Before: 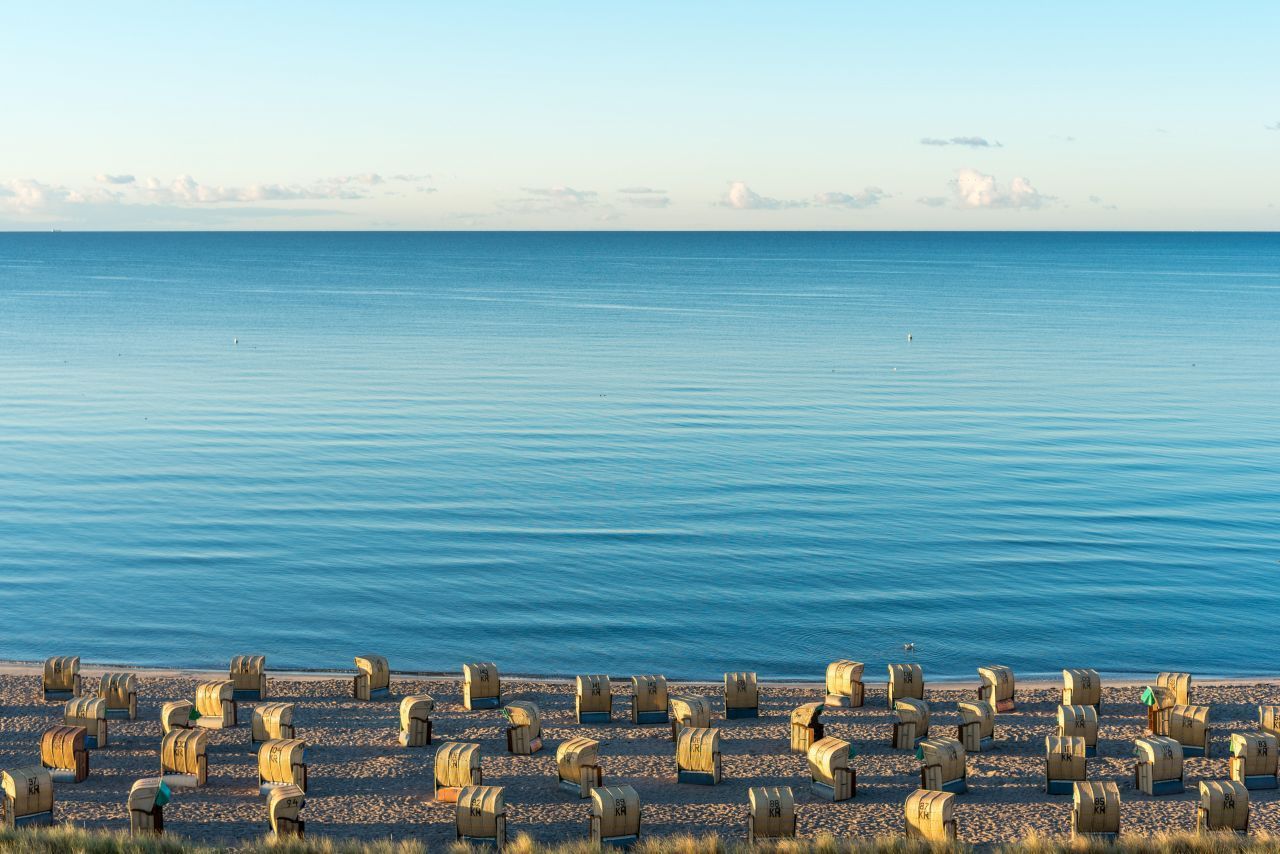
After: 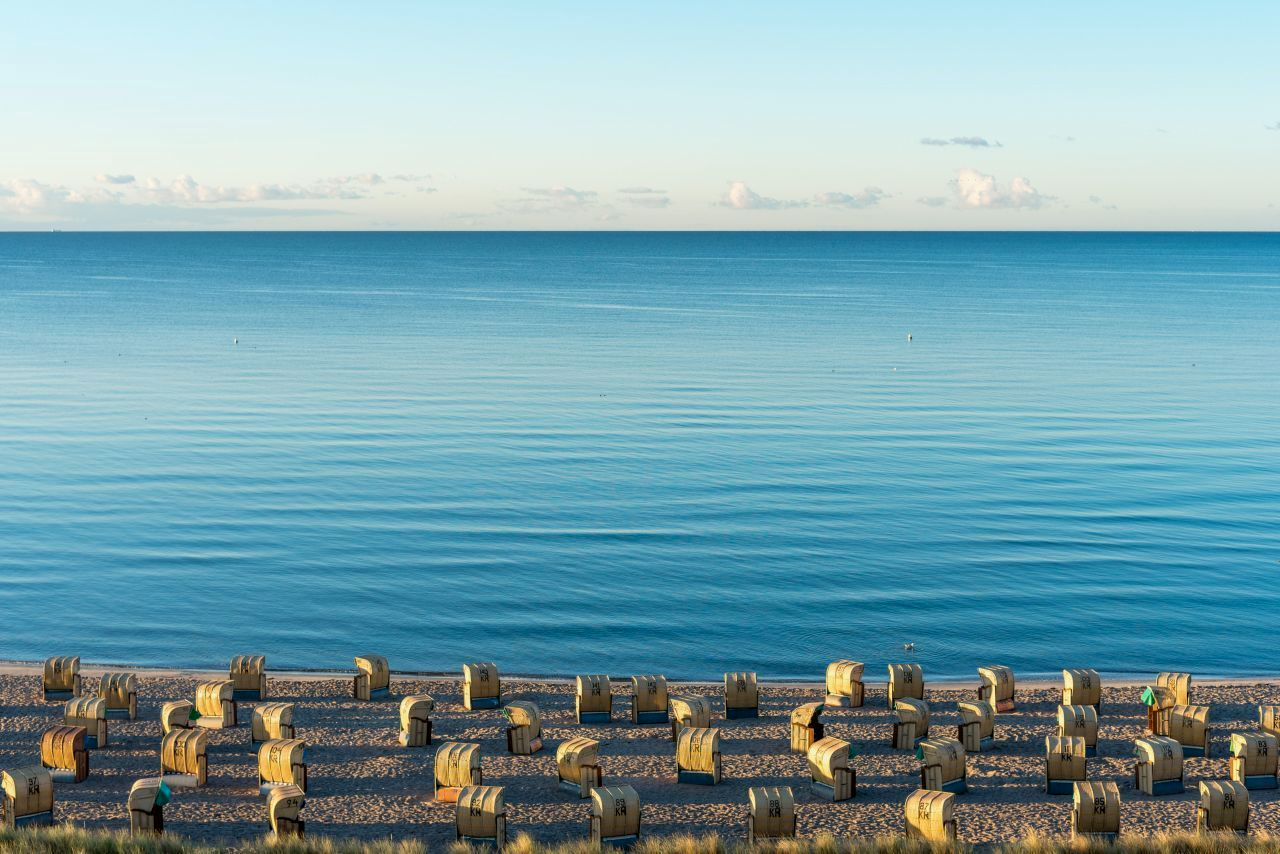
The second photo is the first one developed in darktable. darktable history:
tone curve: curves: ch0 [(0, 0) (0.059, 0.027) (0.162, 0.125) (0.304, 0.279) (0.547, 0.532) (0.828, 0.815) (1, 0.983)]; ch1 [(0, 0) (0.23, 0.166) (0.34, 0.298) (0.371, 0.334) (0.435, 0.408) (0.477, 0.469) (0.499, 0.498) (0.529, 0.544) (0.559, 0.587) (0.743, 0.798) (1, 1)]; ch2 [(0, 0) (0.431, 0.414) (0.498, 0.503) (0.524, 0.531) (0.568, 0.567) (0.6, 0.597) (0.643, 0.631) (0.74, 0.721) (1, 1)], preserve colors none
